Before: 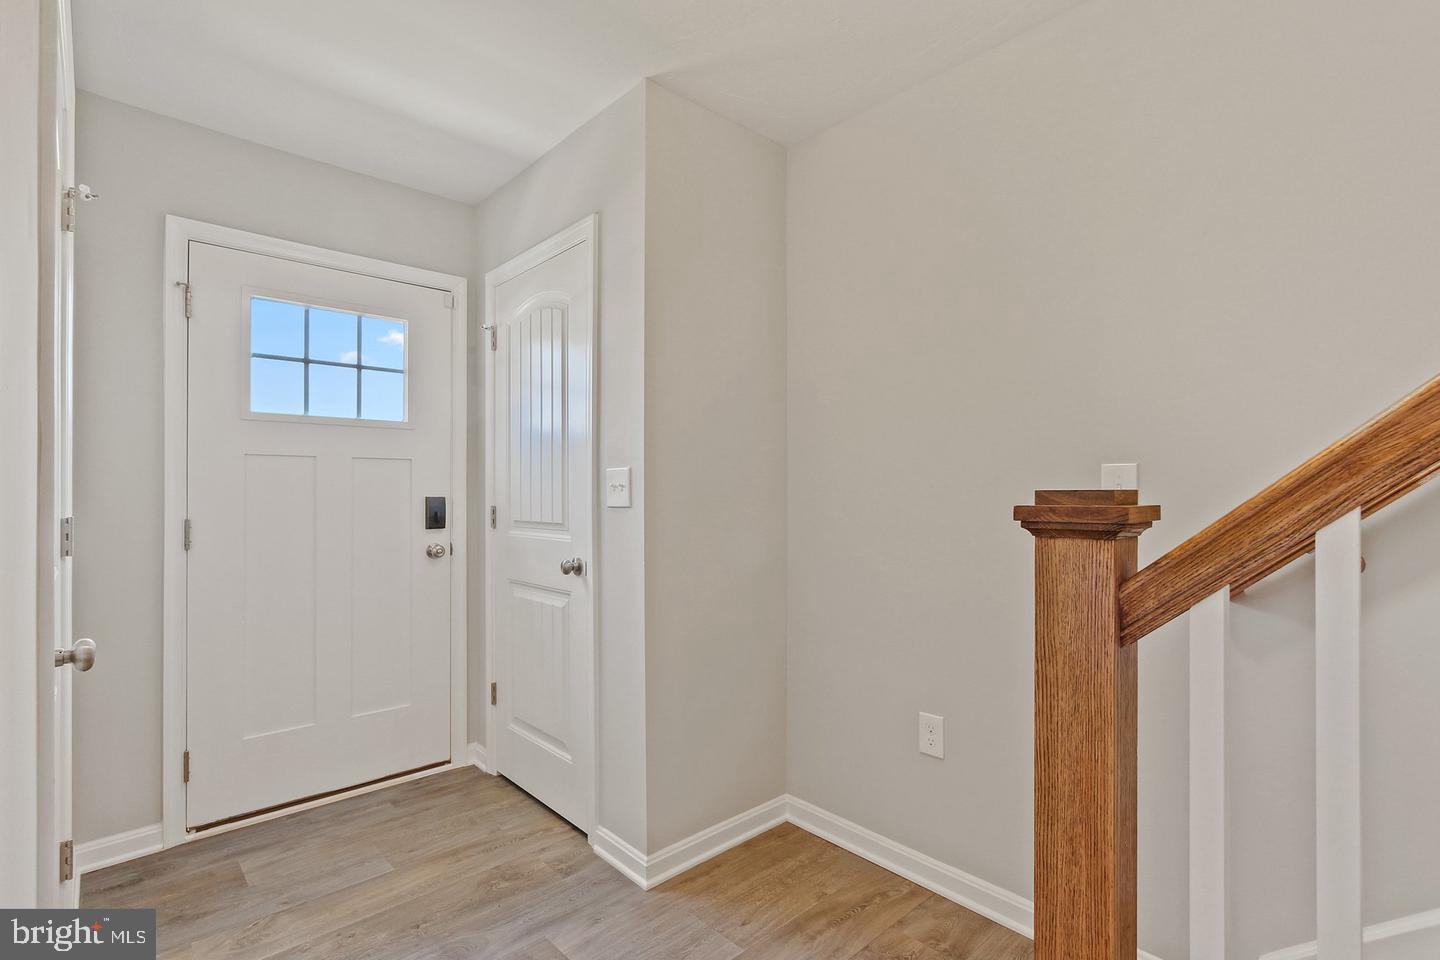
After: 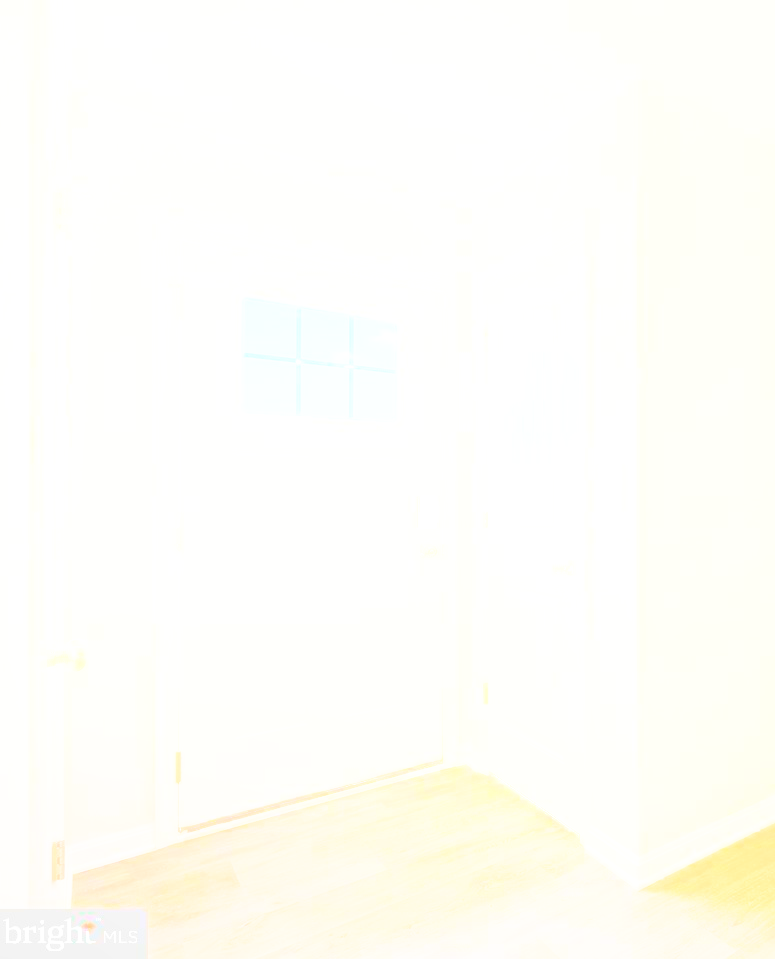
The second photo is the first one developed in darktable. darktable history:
base curve: curves: ch0 [(0, 0) (0.007, 0.004) (0.027, 0.03) (0.046, 0.07) (0.207, 0.54) (0.442, 0.872) (0.673, 0.972) (1, 1)], preserve colors none
bloom: size 38%, threshold 95%, strength 30%
crop: left 0.587%, right 45.588%, bottom 0.086%
